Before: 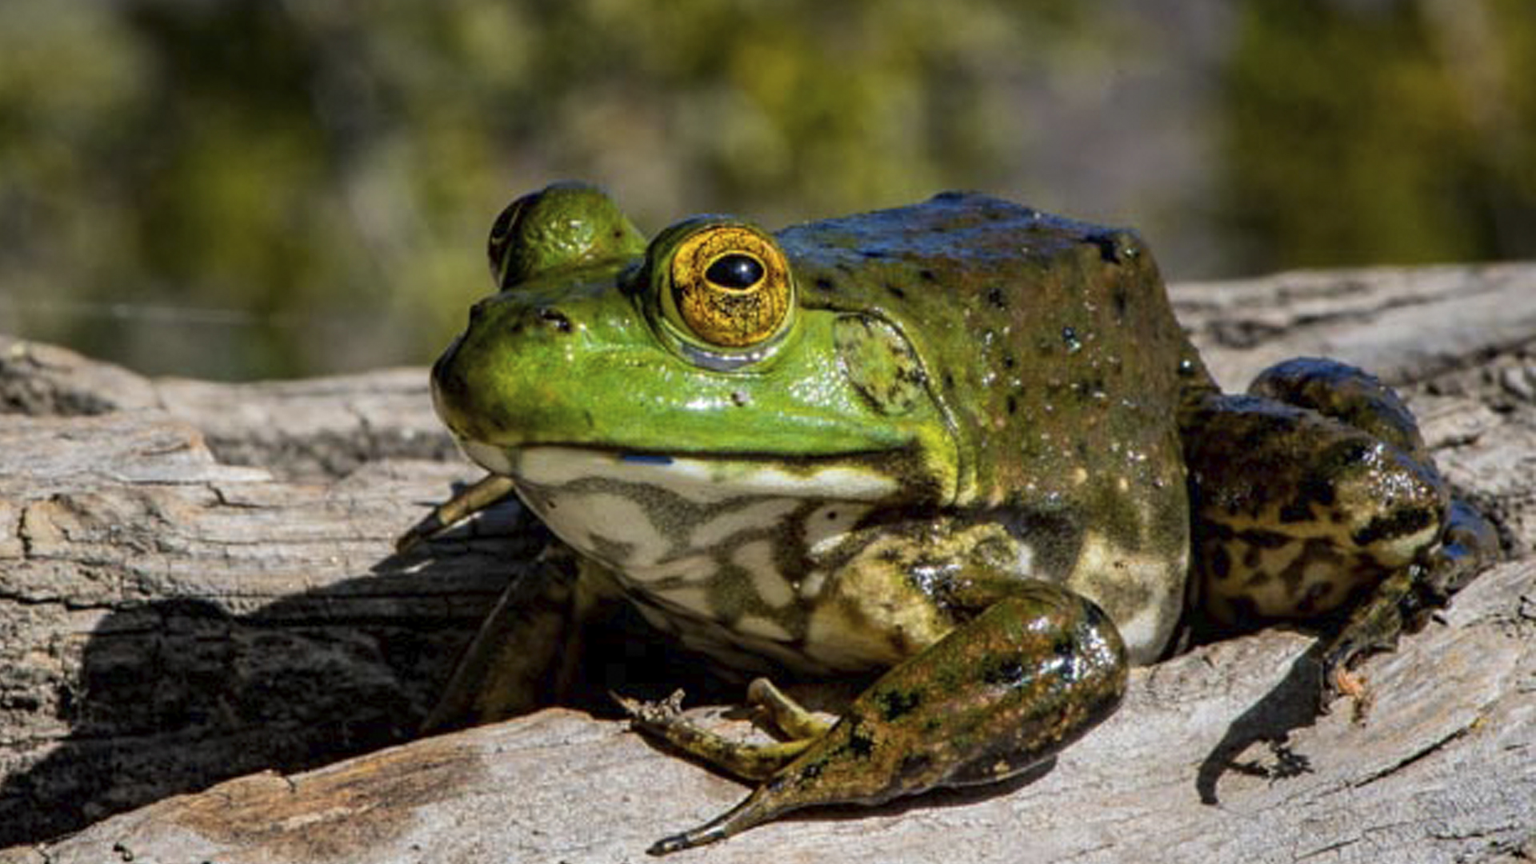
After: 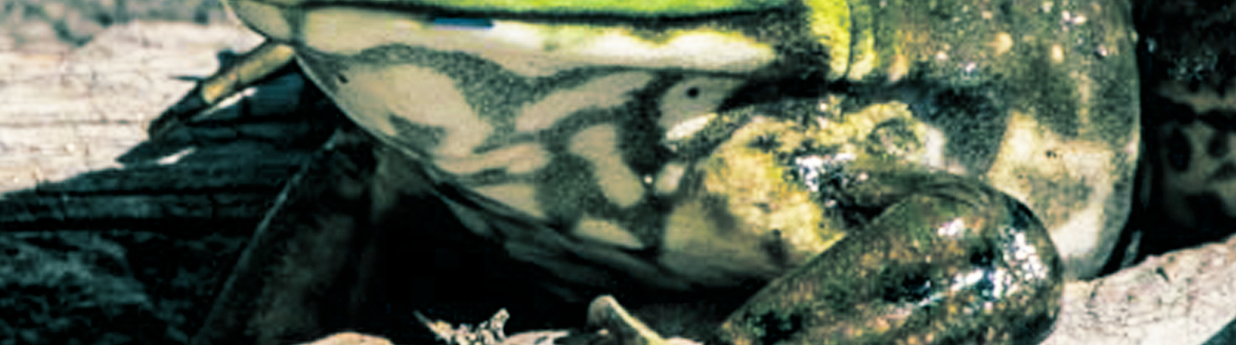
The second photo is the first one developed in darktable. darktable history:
crop: left 18.091%, top 51.13%, right 17.525%, bottom 16.85%
base curve: curves: ch0 [(0, 0) (0.005, 0.002) (0.15, 0.3) (0.4, 0.7) (0.75, 0.95) (1, 1)], preserve colors none
split-toning: shadows › hue 186.43°, highlights › hue 49.29°, compress 30.29%
